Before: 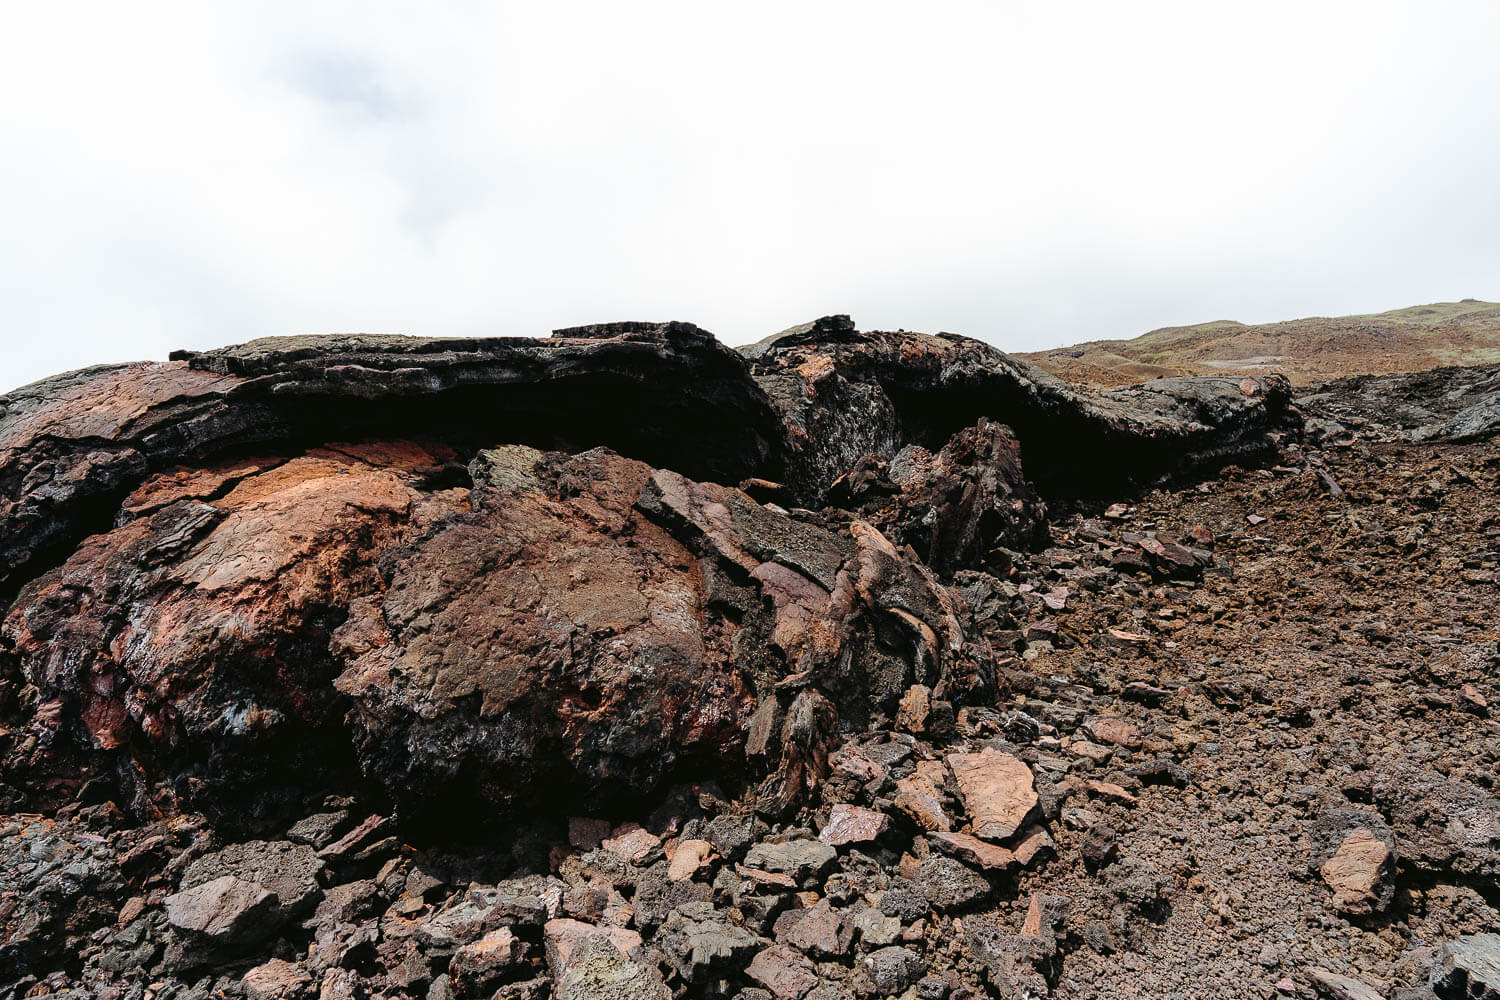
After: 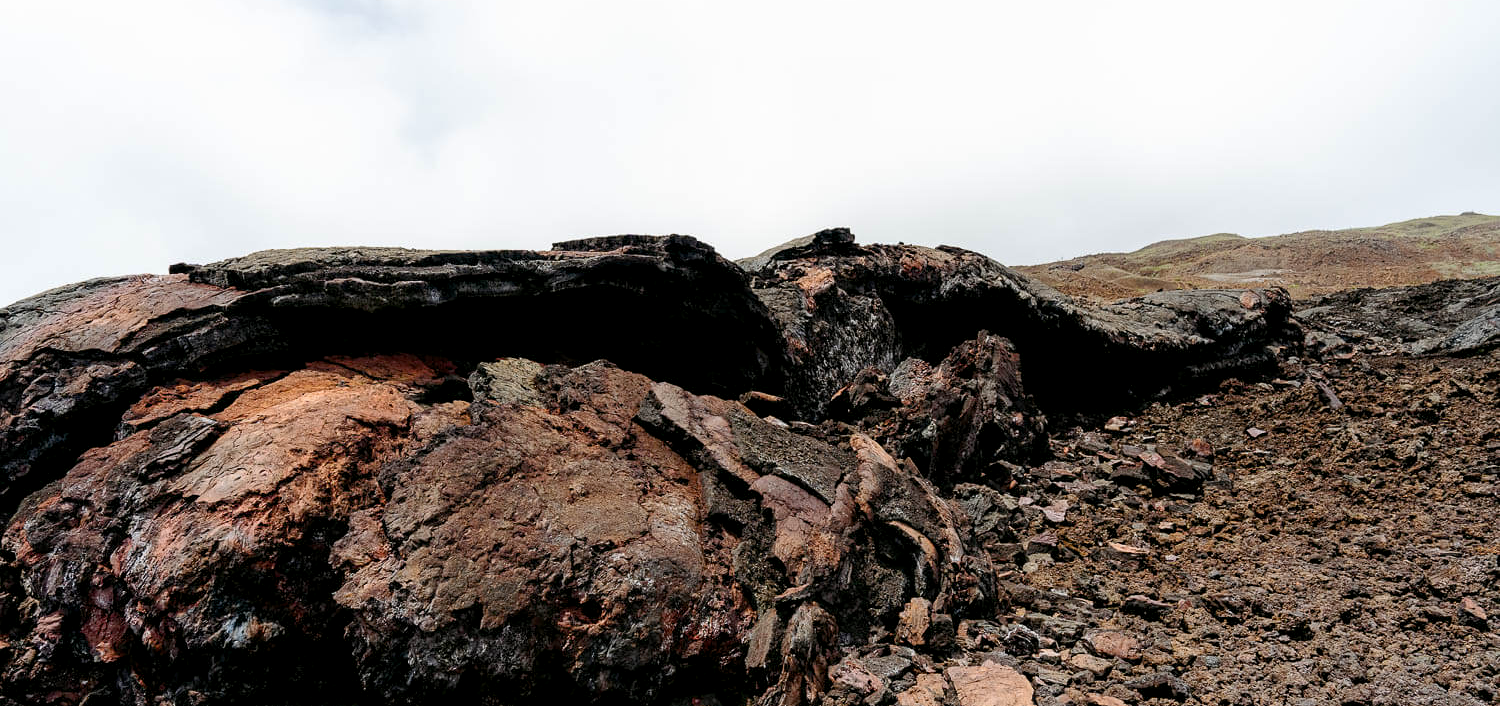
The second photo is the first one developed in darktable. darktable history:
color balance rgb: power › hue 206.59°, global offset › luminance -0.503%, perceptual saturation grading › global saturation 0.089%, global vibrance 9.609%
crop and rotate: top 8.755%, bottom 20.608%
